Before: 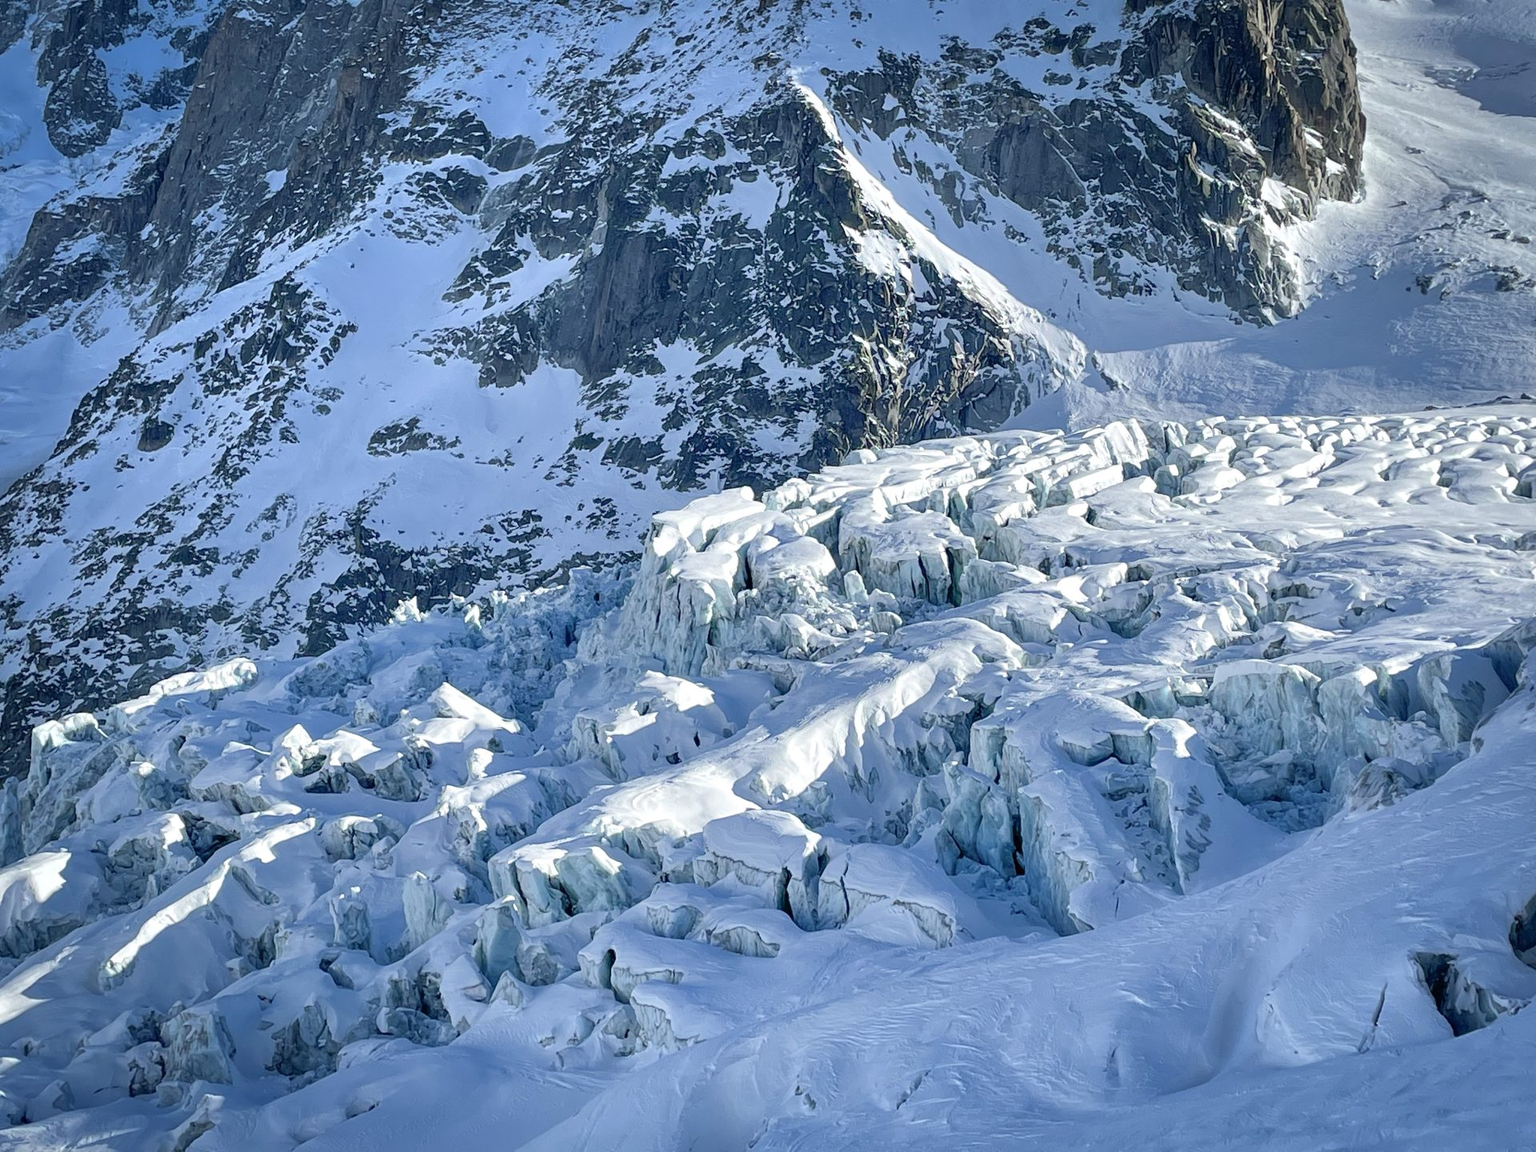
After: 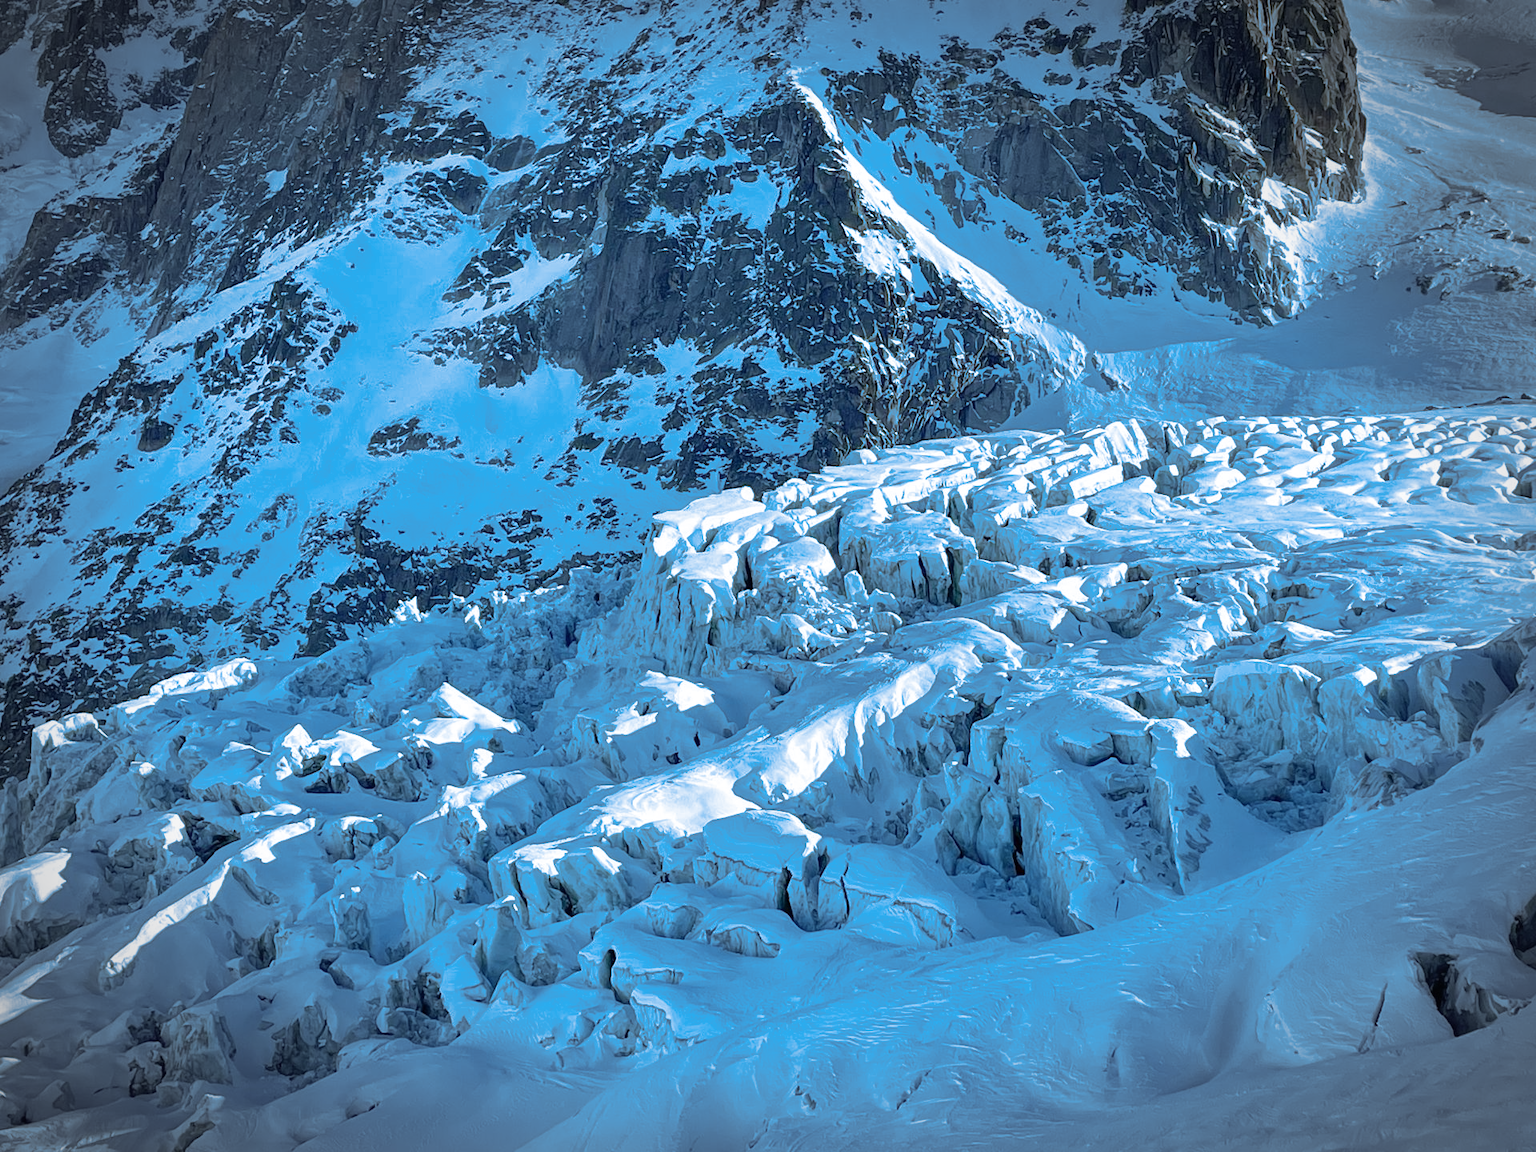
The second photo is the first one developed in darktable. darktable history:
vignetting: automatic ratio true
split-toning: shadows › hue 220°, shadows › saturation 0.64, highlights › hue 220°, highlights › saturation 0.64, balance 0, compress 5.22%
